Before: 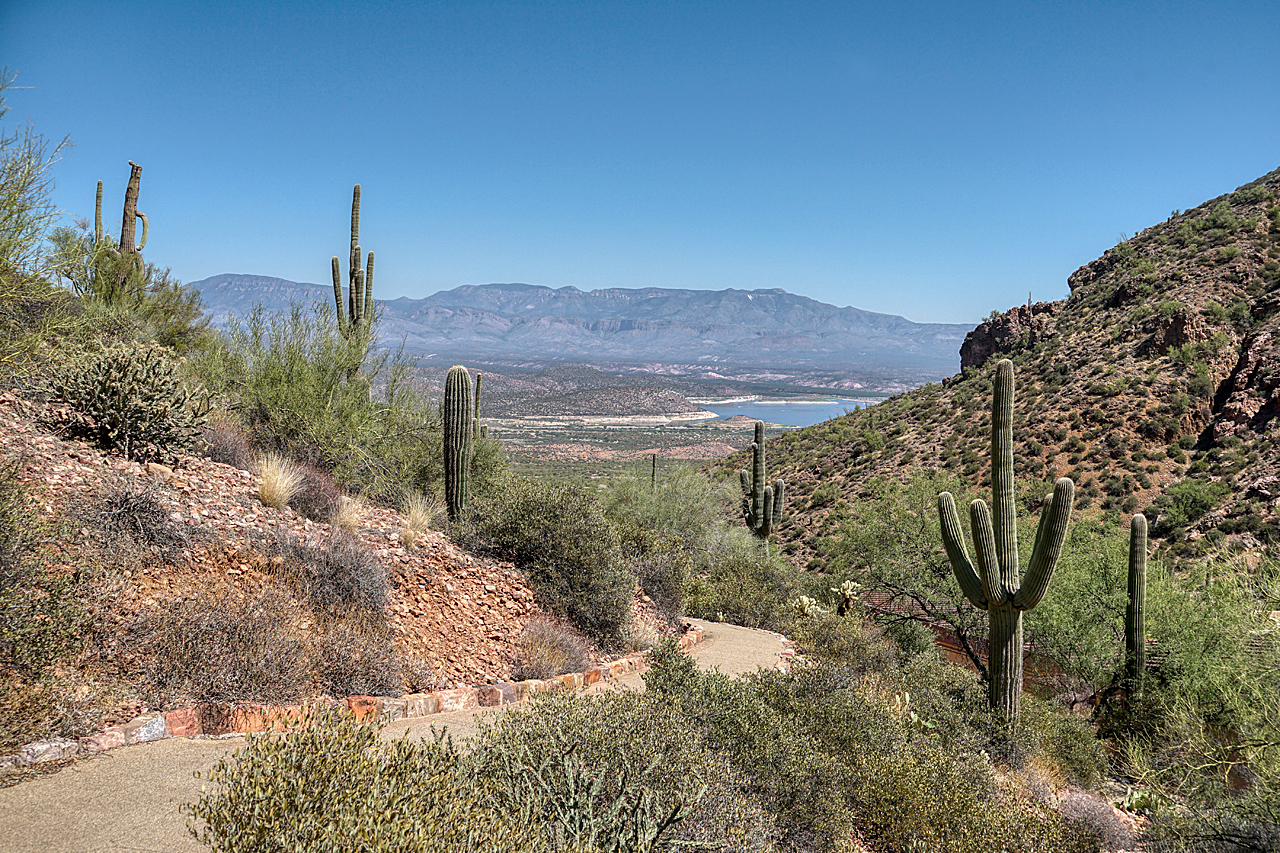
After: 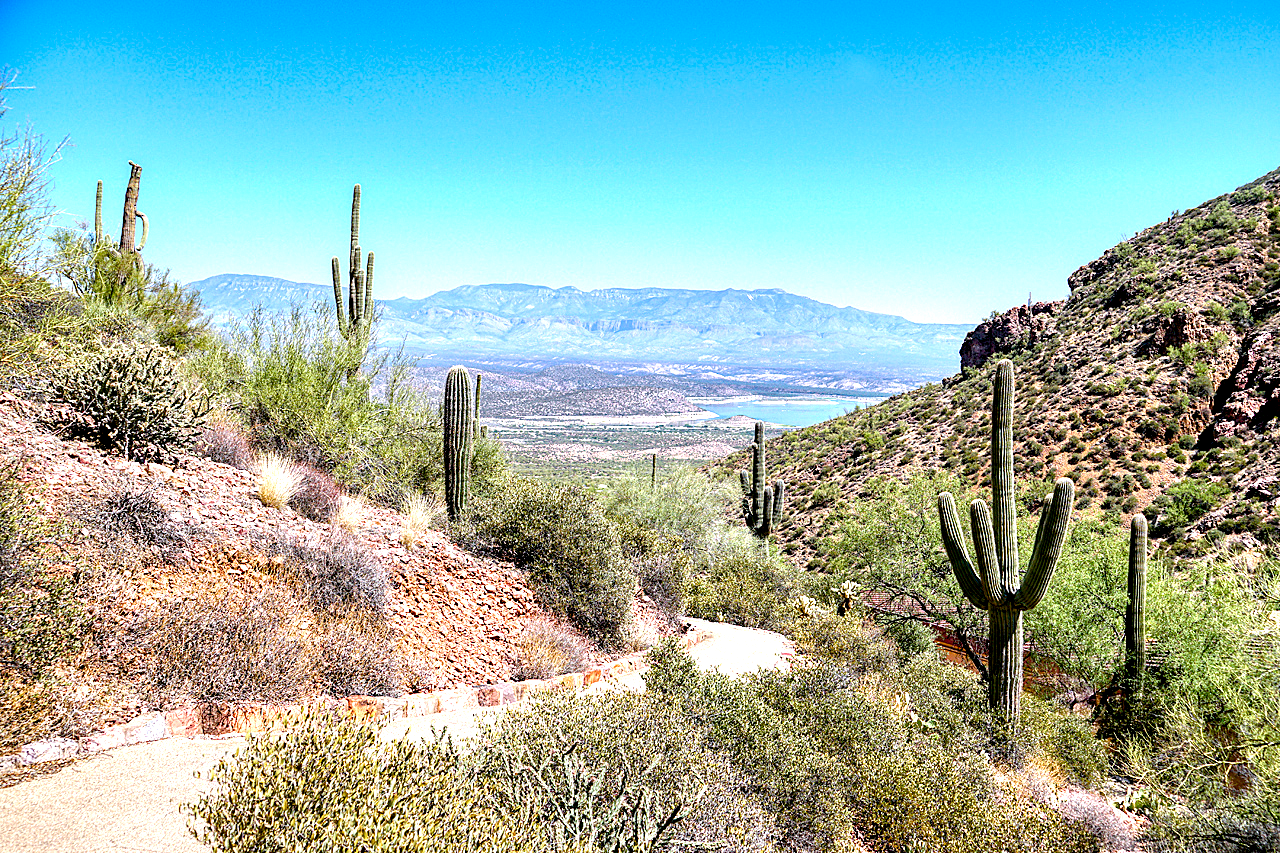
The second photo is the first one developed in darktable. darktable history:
levels: levels [0, 0.352, 0.703]
color calibration: illuminant as shot in camera, x 0.358, y 0.373, temperature 4628.91 K
exposure: black level correction 0.01, exposure 0.015 EV, compensate exposure bias true, compensate highlight preservation false
color balance rgb: perceptual saturation grading › global saturation 20%, perceptual saturation grading › highlights -25.222%, perceptual saturation grading › shadows 24.365%
